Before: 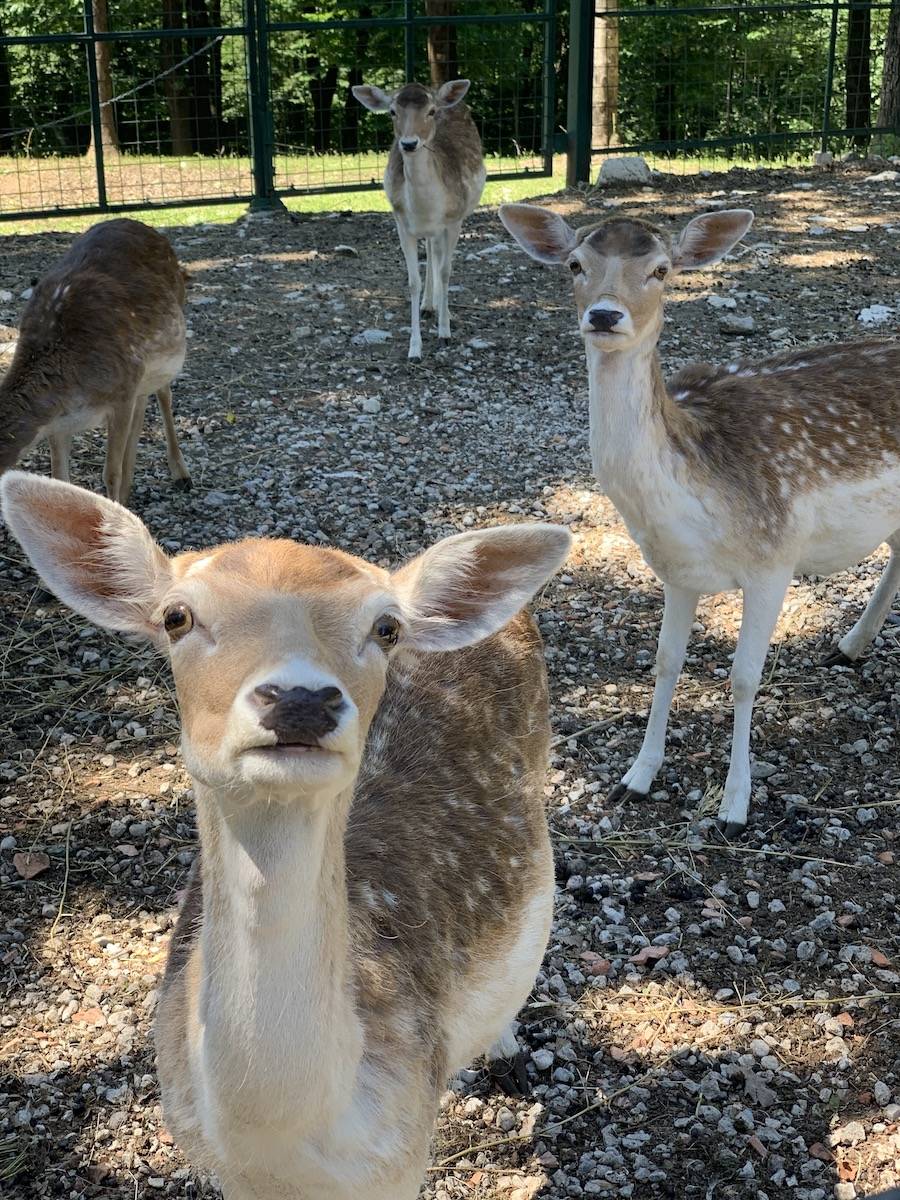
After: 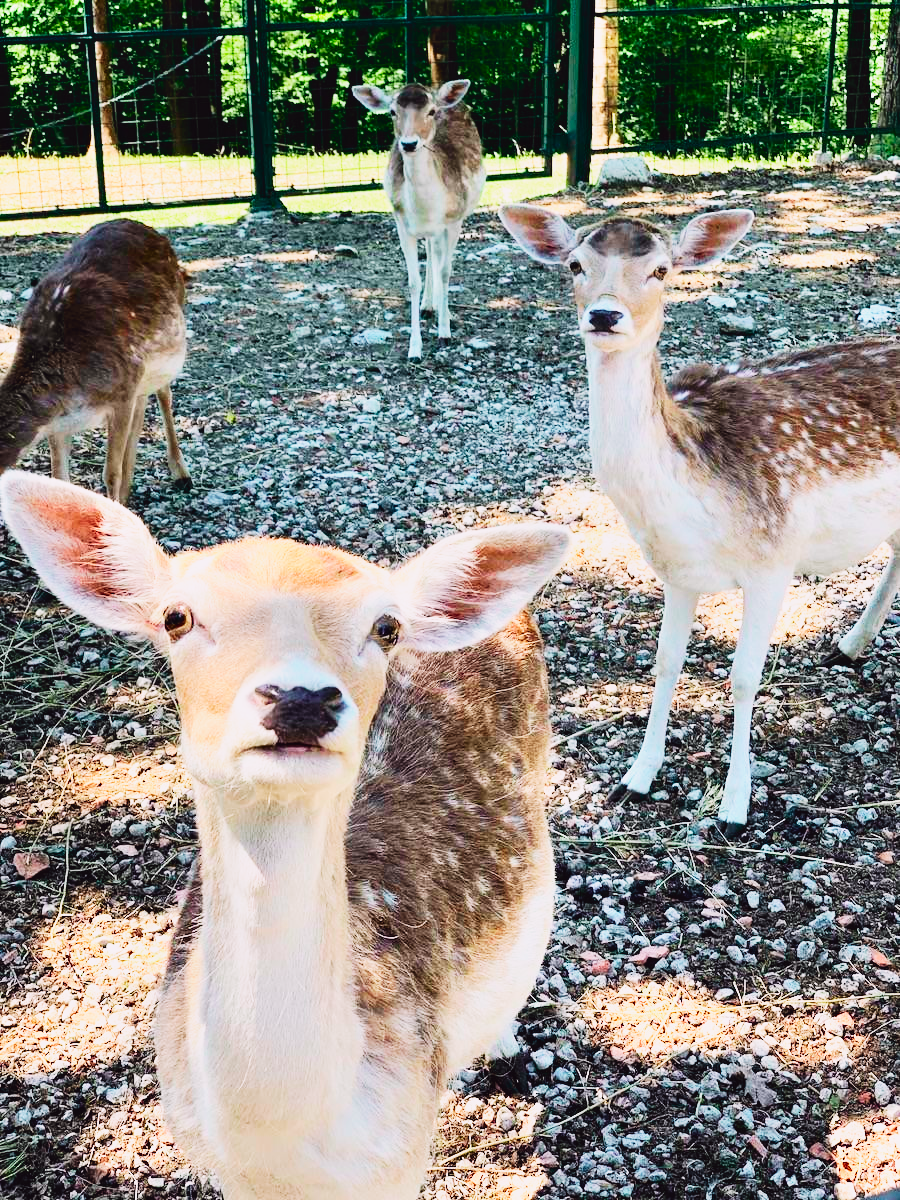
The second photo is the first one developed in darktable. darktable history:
base curve: curves: ch0 [(0, 0) (0.007, 0.004) (0.027, 0.03) (0.046, 0.07) (0.207, 0.54) (0.442, 0.872) (0.673, 0.972) (1, 1)], preserve colors none
shadows and highlights: soften with gaussian
tone curve: curves: ch0 [(0, 0.025) (0.15, 0.143) (0.452, 0.486) (0.751, 0.788) (1, 0.961)]; ch1 [(0, 0) (0.43, 0.408) (0.476, 0.469) (0.497, 0.507) (0.546, 0.571) (0.566, 0.607) (0.62, 0.657) (1, 1)]; ch2 [(0, 0) (0.386, 0.397) (0.505, 0.498) (0.547, 0.546) (0.579, 0.58) (1, 1)], color space Lab, independent channels, preserve colors none
